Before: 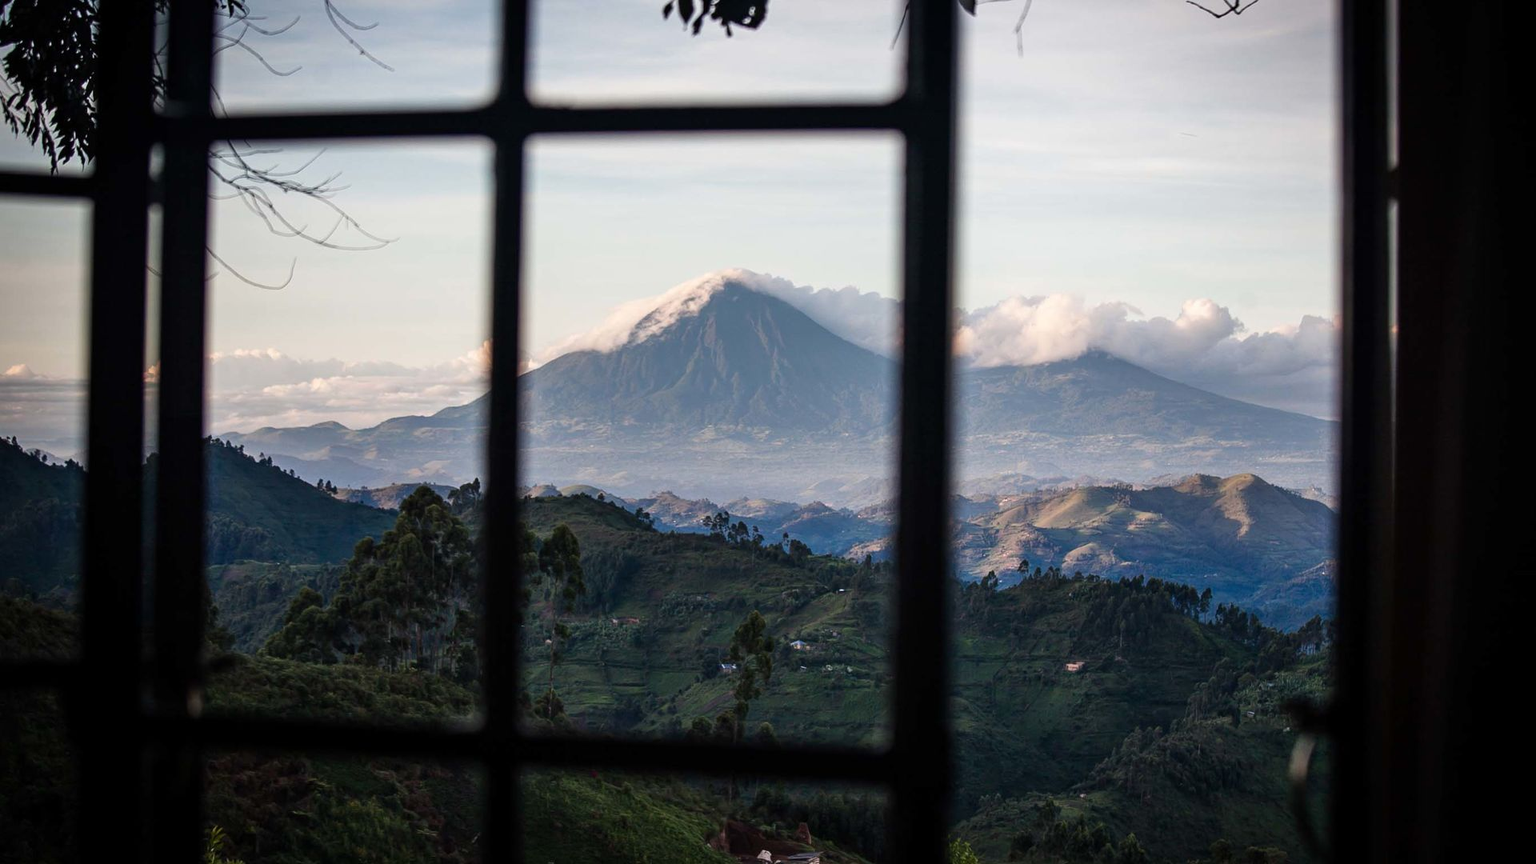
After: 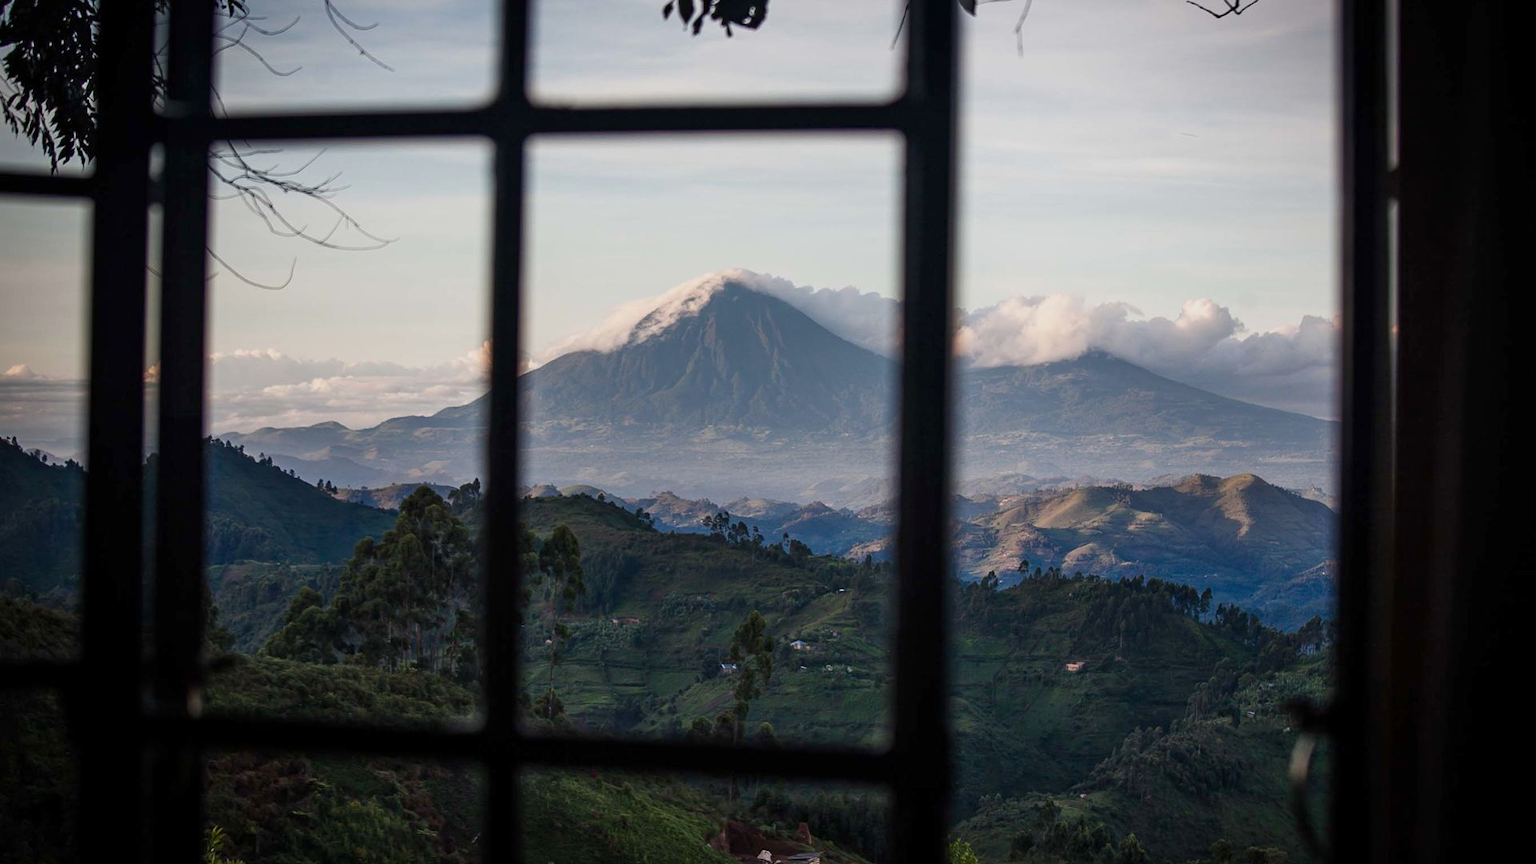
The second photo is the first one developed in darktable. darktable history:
tone equalizer: -8 EV 0.275 EV, -7 EV 0.42 EV, -6 EV 0.413 EV, -5 EV 0.215 EV, -3 EV -0.246 EV, -2 EV -0.418 EV, -1 EV -0.414 EV, +0 EV -0.268 EV
